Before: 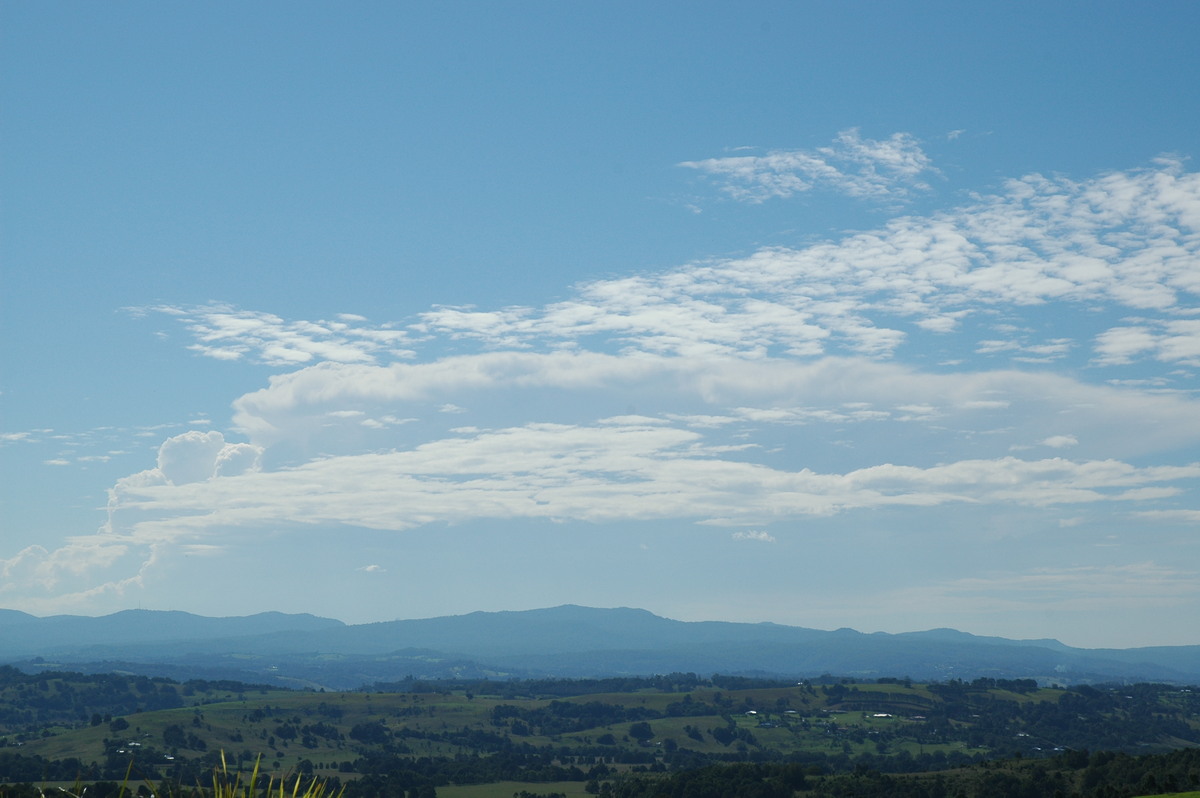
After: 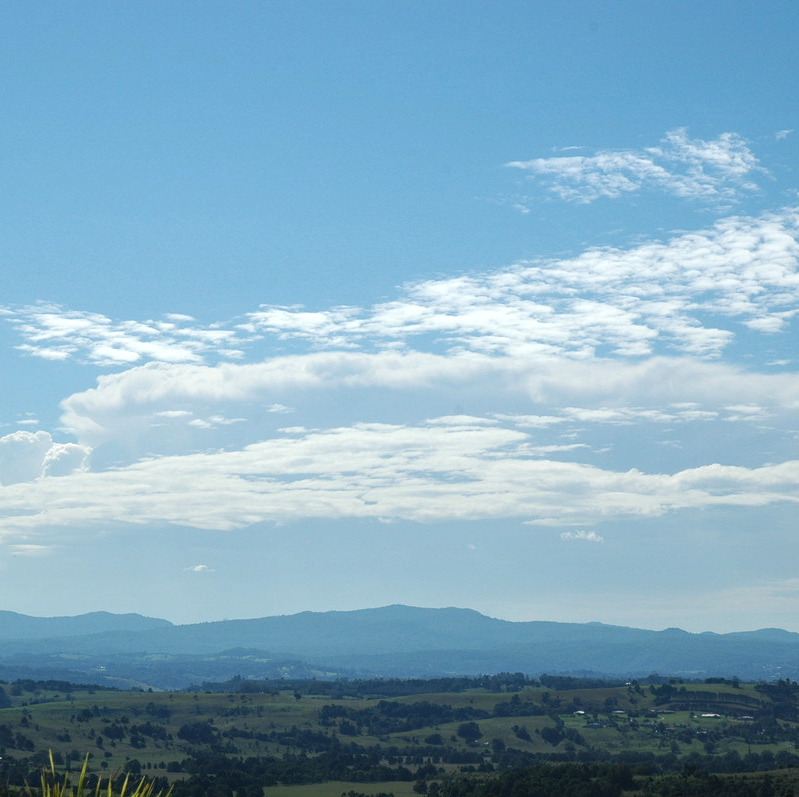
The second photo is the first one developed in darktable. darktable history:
local contrast: highlights 6%, shadows 2%, detail 134%
crop and rotate: left 14.398%, right 18.951%
color zones: curves: ch1 [(0, 0.525) (0.143, 0.556) (0.286, 0.52) (0.429, 0.5) (0.571, 0.5) (0.714, 0.5) (0.857, 0.503) (1, 0.525)]
tone equalizer: -8 EV -0.42 EV, -7 EV -0.389 EV, -6 EV -0.367 EV, -5 EV -0.194 EV, -3 EV 0.236 EV, -2 EV 0.332 EV, -1 EV 0.375 EV, +0 EV 0.428 EV, smoothing diameter 2.19%, edges refinement/feathering 15.7, mask exposure compensation -1.57 EV, filter diffusion 5
color balance rgb: perceptual saturation grading › global saturation 0.568%, global vibrance 9.758%
